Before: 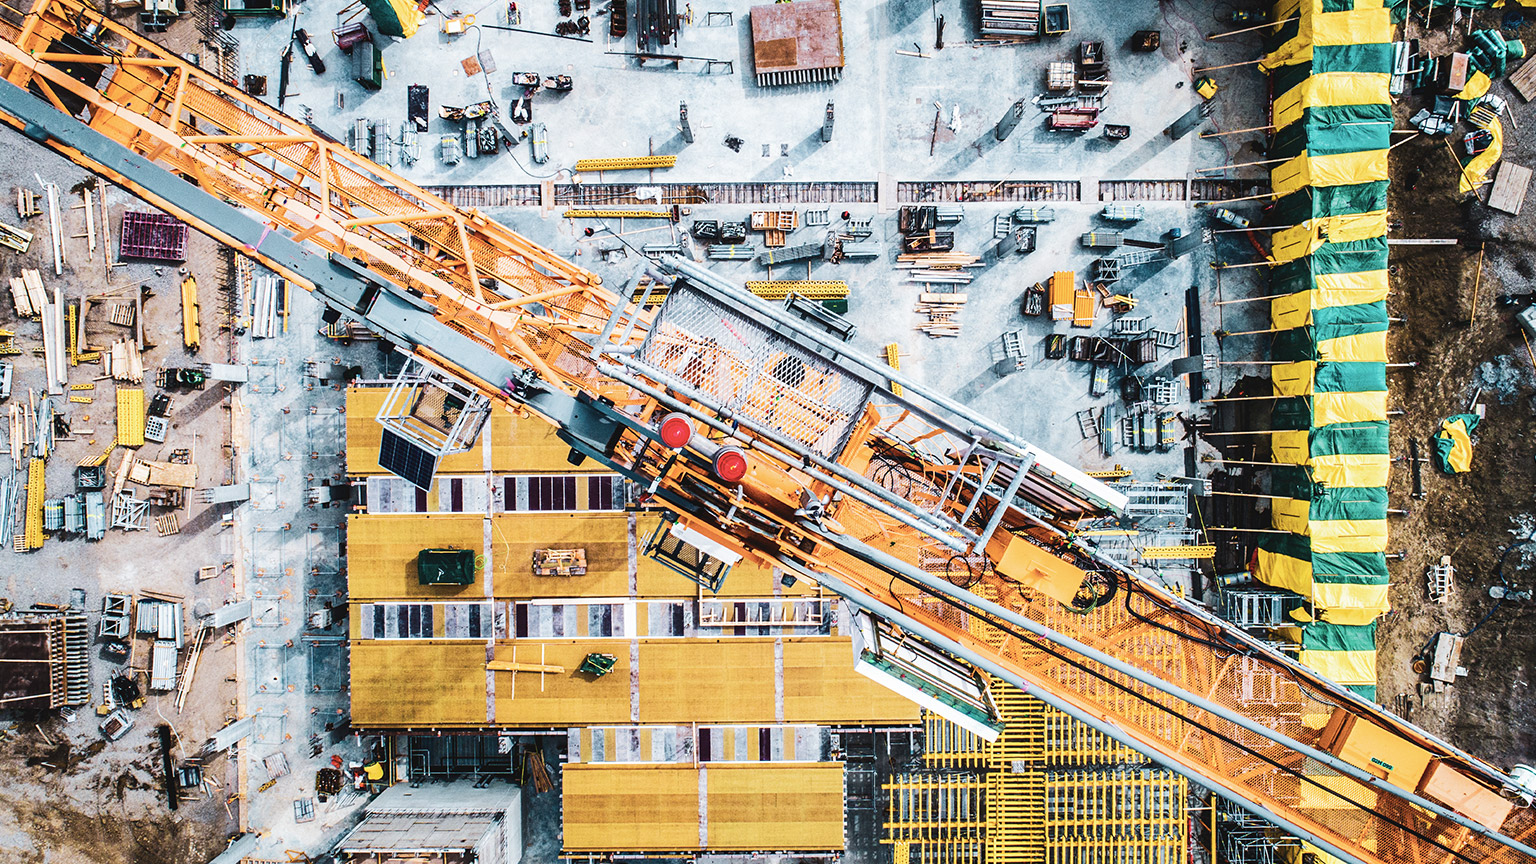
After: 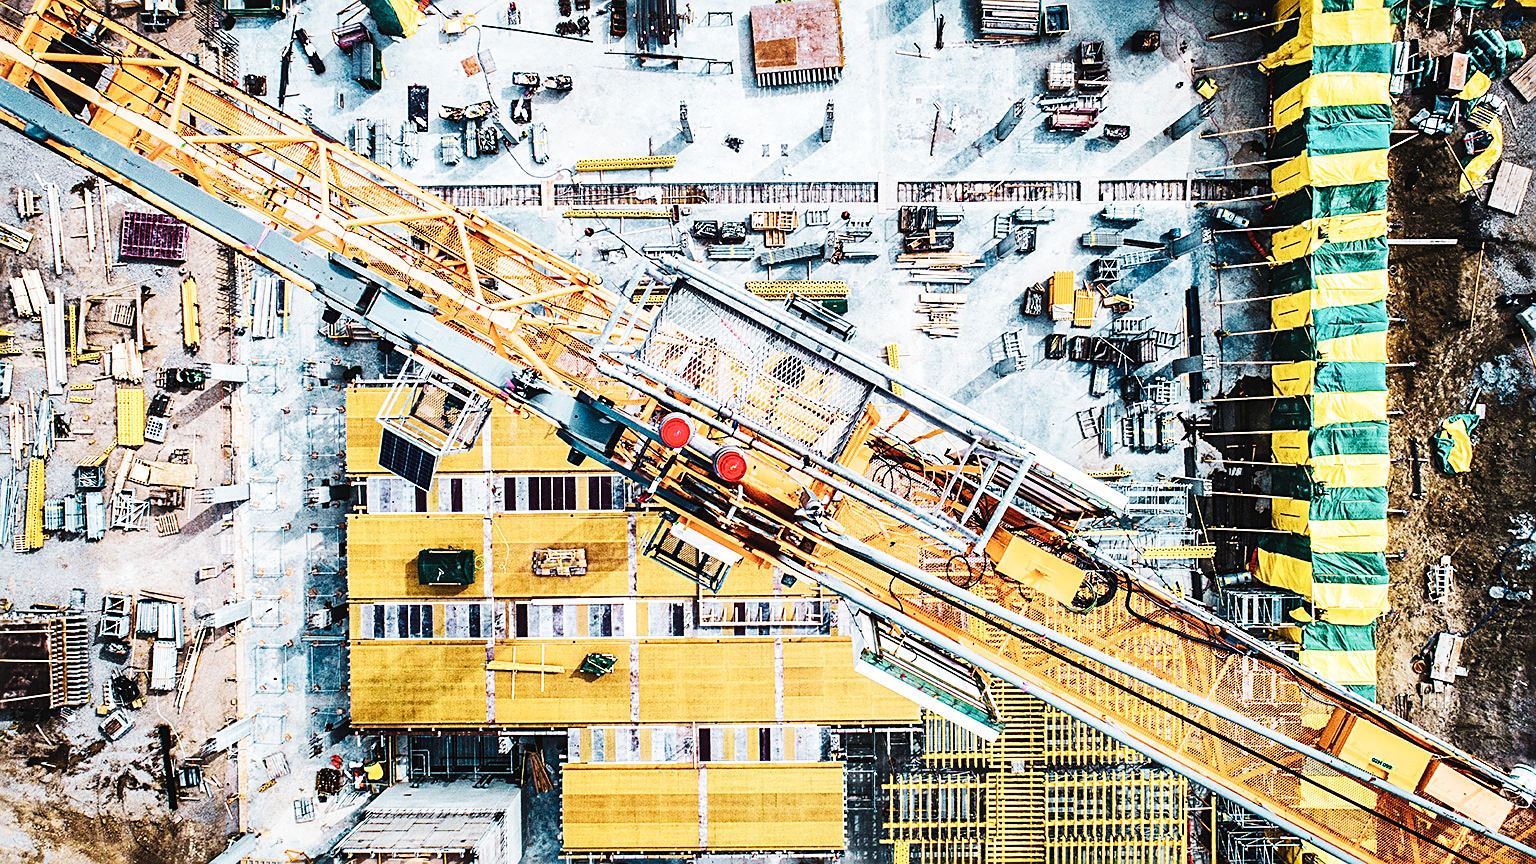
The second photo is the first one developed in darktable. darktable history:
base curve: curves: ch0 [(0, 0) (0.032, 0.025) (0.121, 0.166) (0.206, 0.329) (0.605, 0.79) (1, 1)], preserve colors none
local contrast: mode bilateral grid, contrast 20, coarseness 50, detail 120%, midtone range 0.2
sharpen: on, module defaults
